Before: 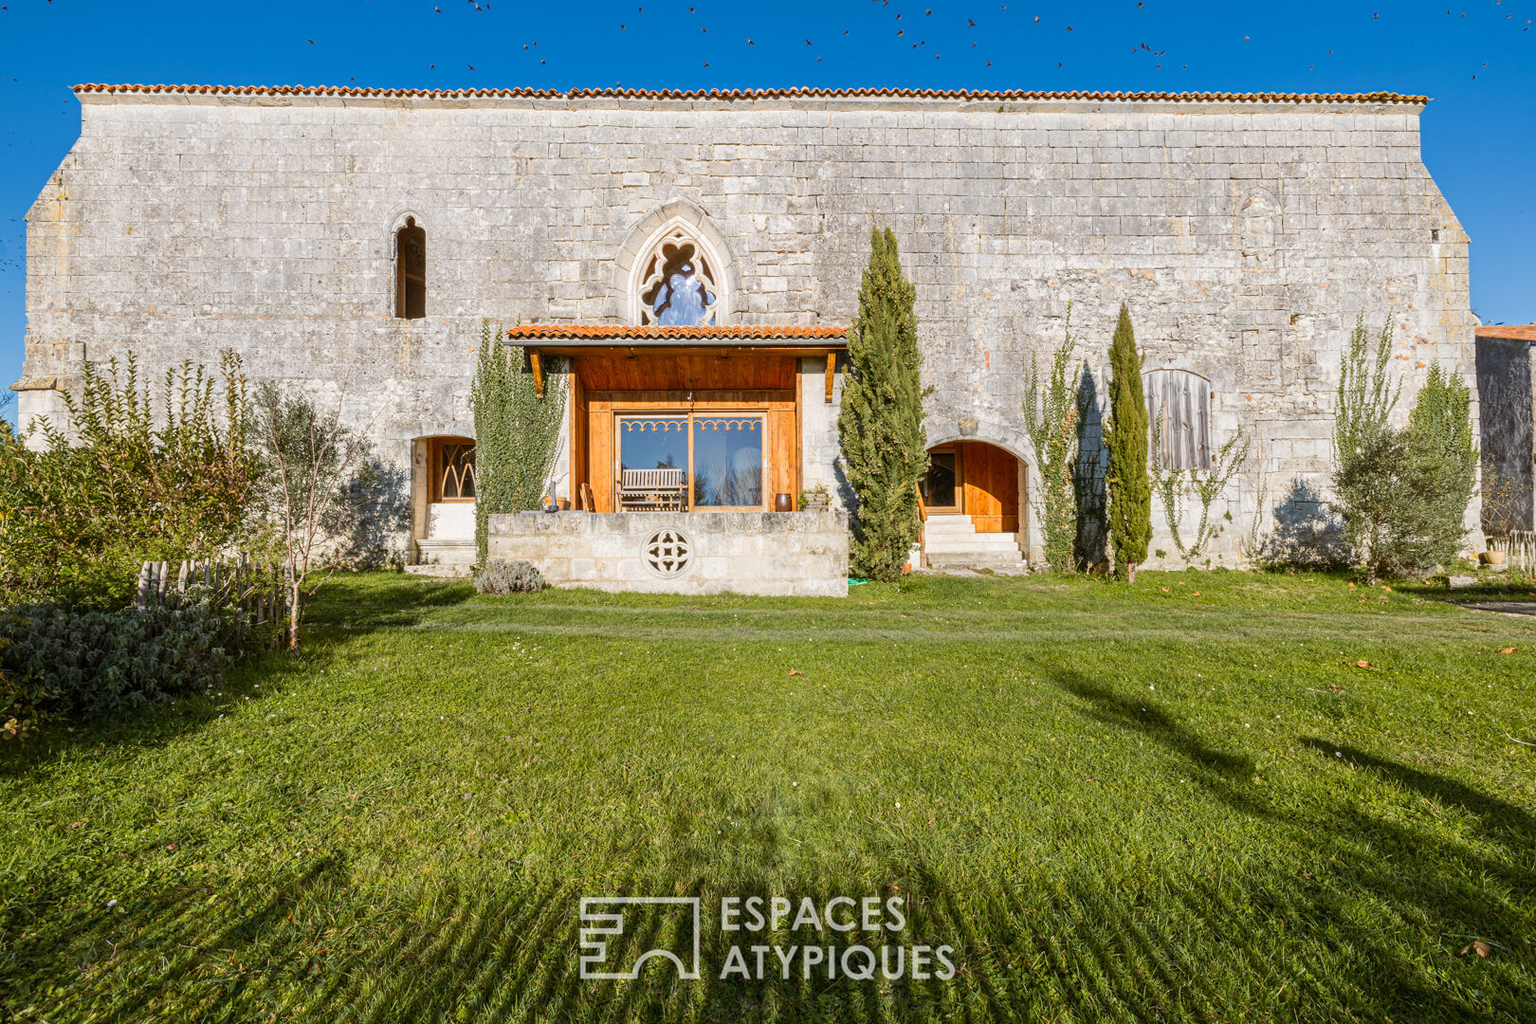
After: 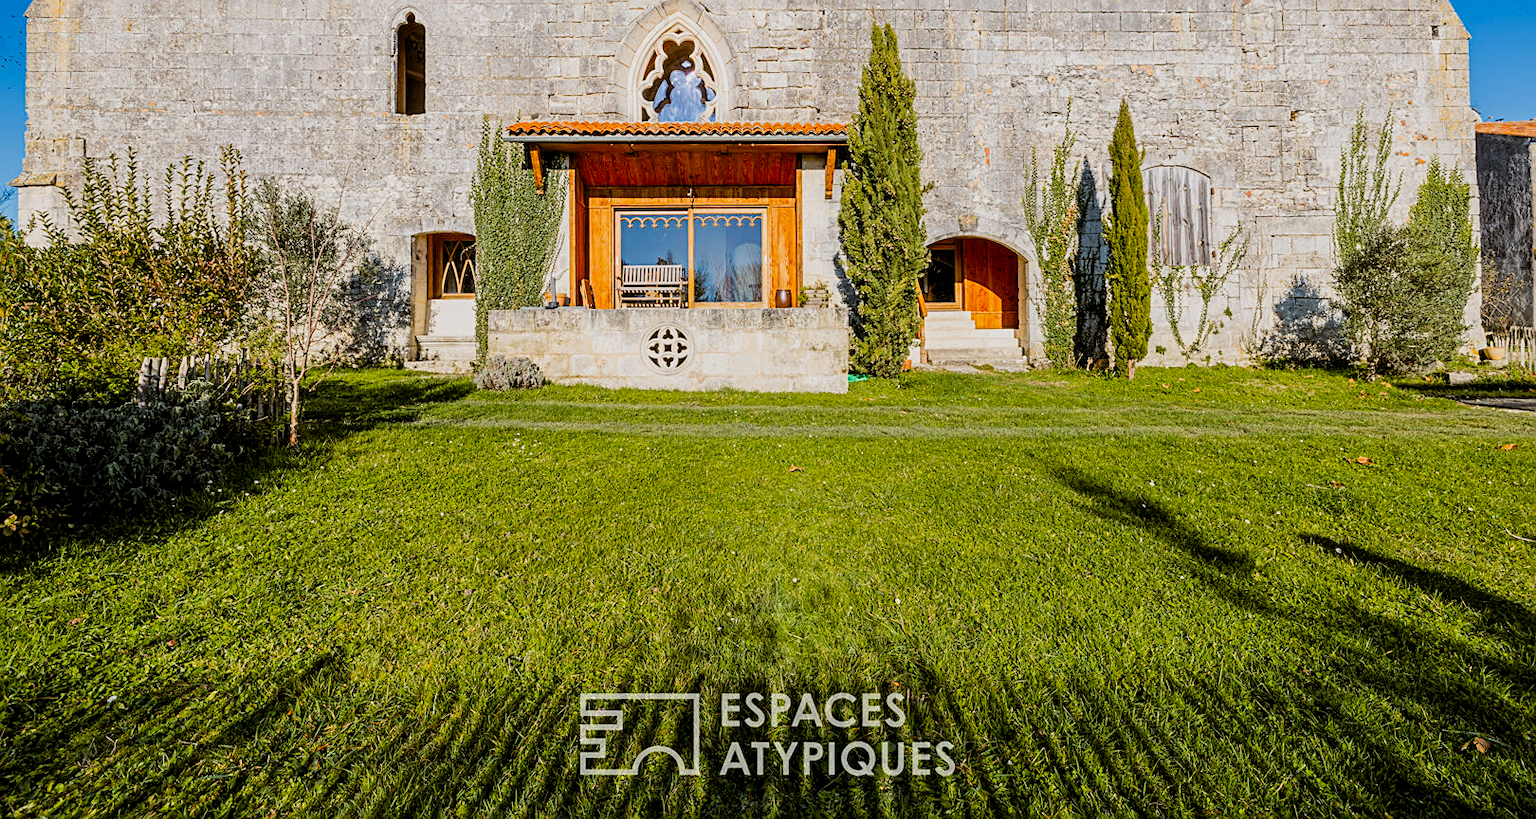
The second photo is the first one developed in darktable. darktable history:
crop and rotate: top 19.998%
filmic rgb: black relative exposure -7.75 EV, white relative exposure 4.4 EV, threshold 3 EV, target black luminance 0%, hardness 3.76, latitude 50.51%, contrast 1.074, highlights saturation mix 10%, shadows ↔ highlights balance -0.22%, color science v4 (2020), enable highlight reconstruction true
sharpen: on, module defaults
local contrast: mode bilateral grid, contrast 10, coarseness 25, detail 115%, midtone range 0.2
